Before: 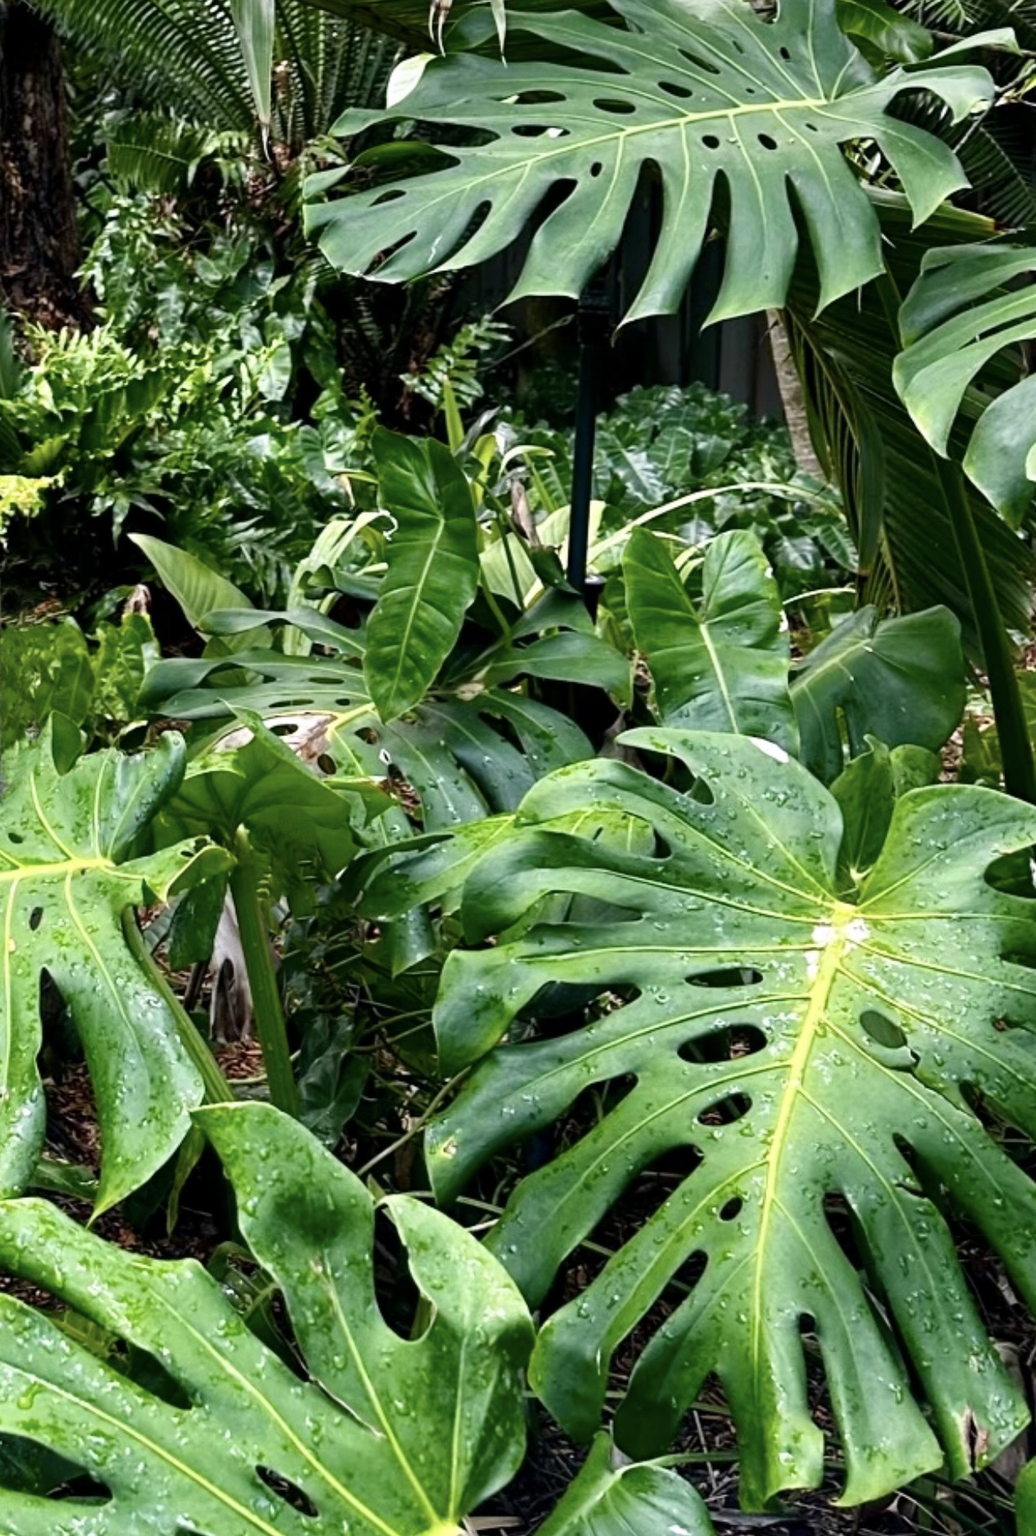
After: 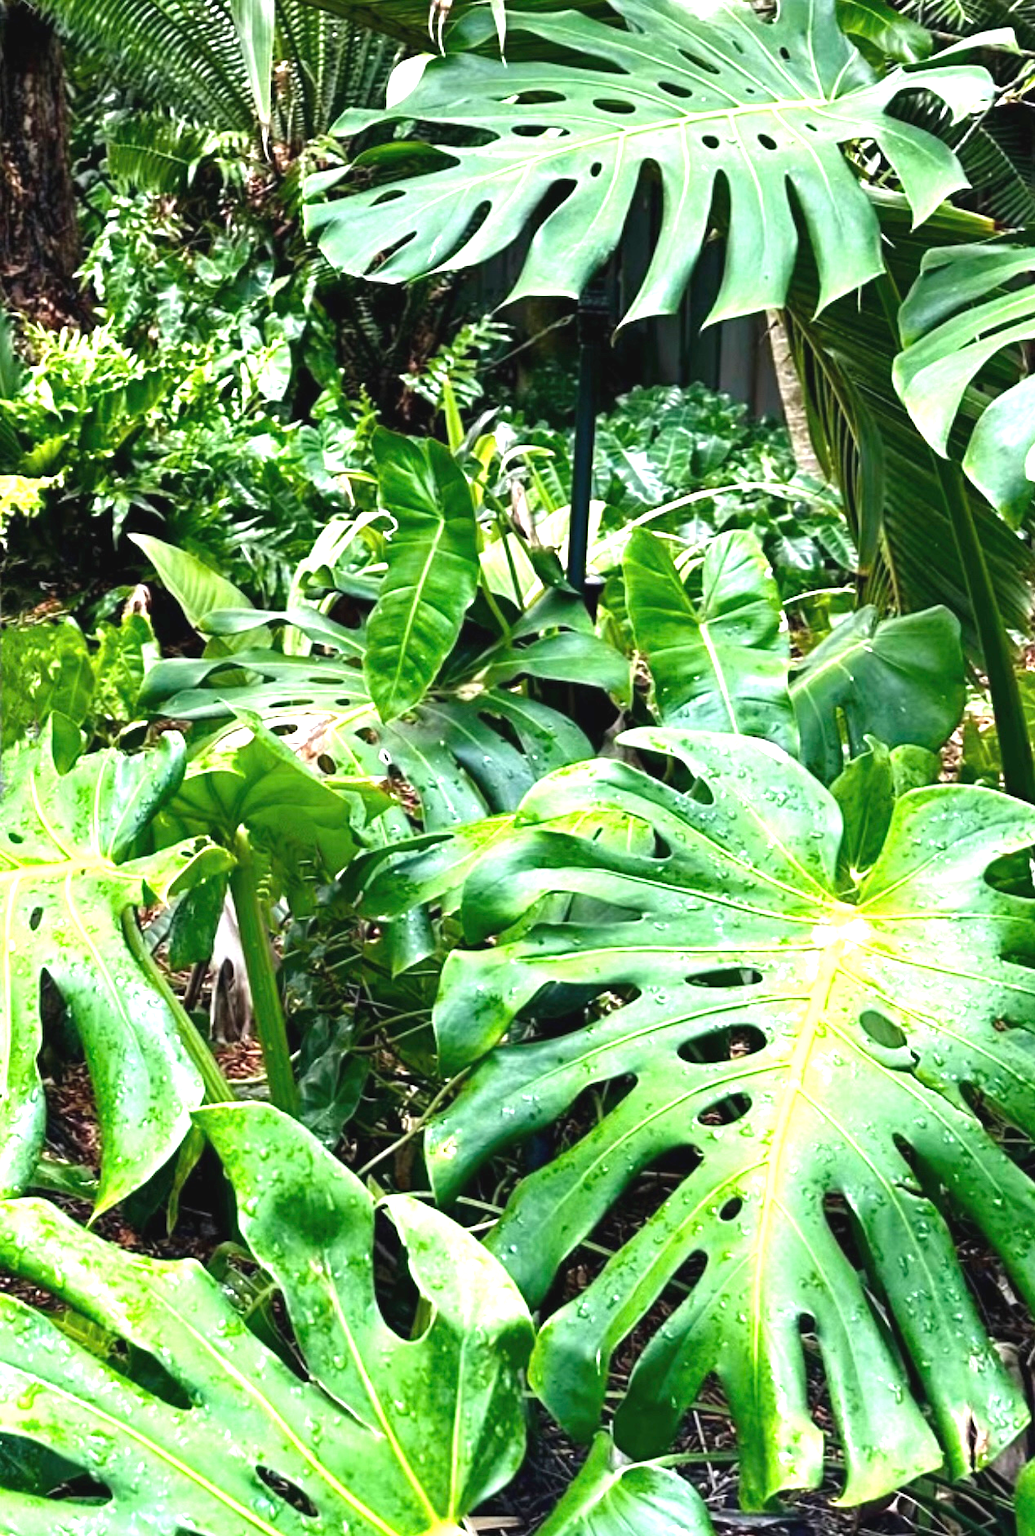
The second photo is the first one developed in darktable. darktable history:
color balance: on, module defaults
exposure: black level correction -0.002, exposure 1.35 EV, compensate highlight preservation false
